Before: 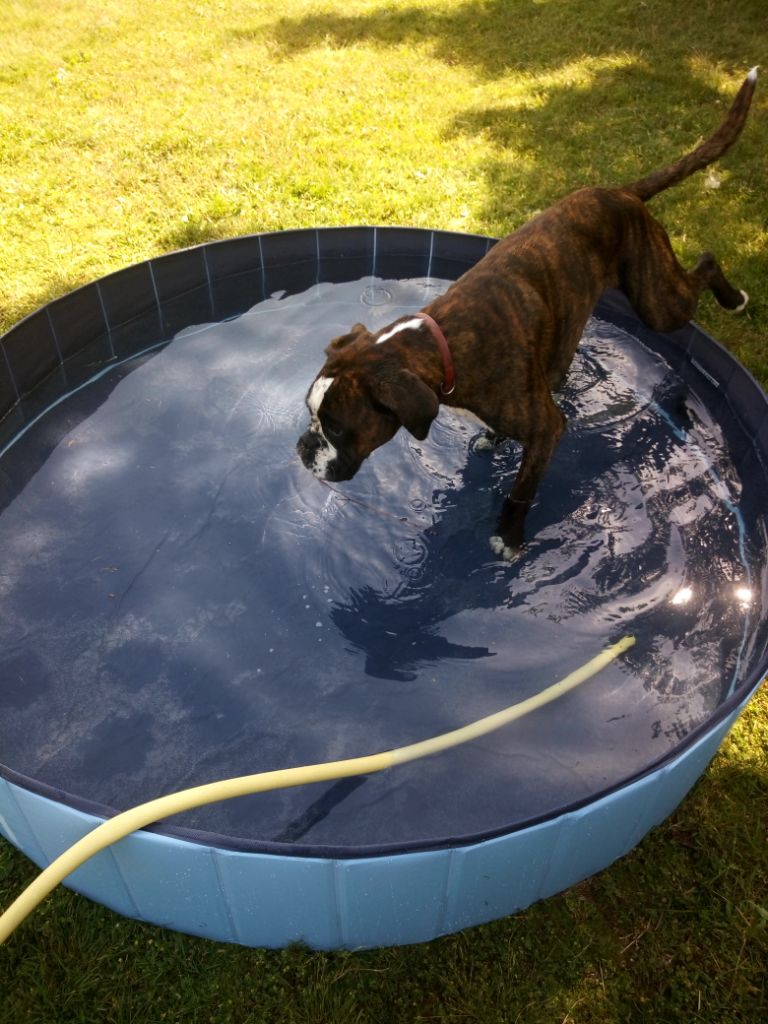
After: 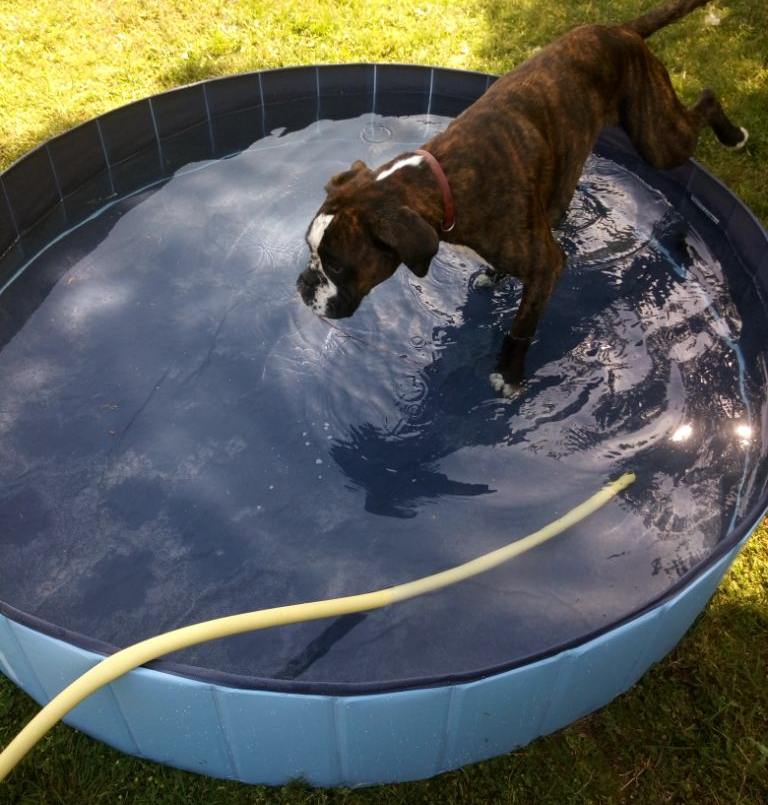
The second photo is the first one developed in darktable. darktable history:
crop and rotate: top 15.951%, bottom 5.352%
